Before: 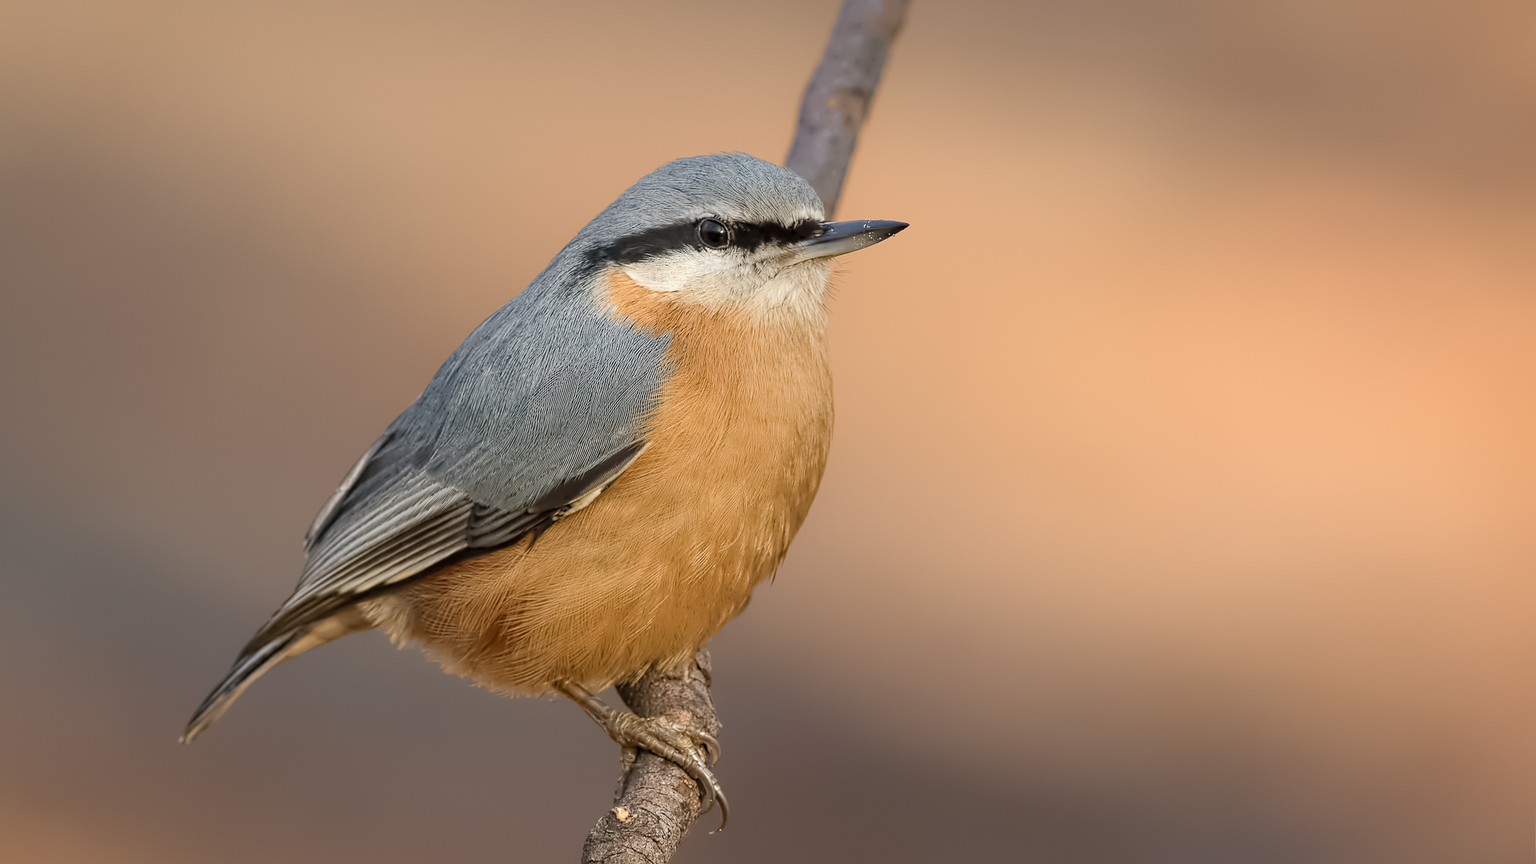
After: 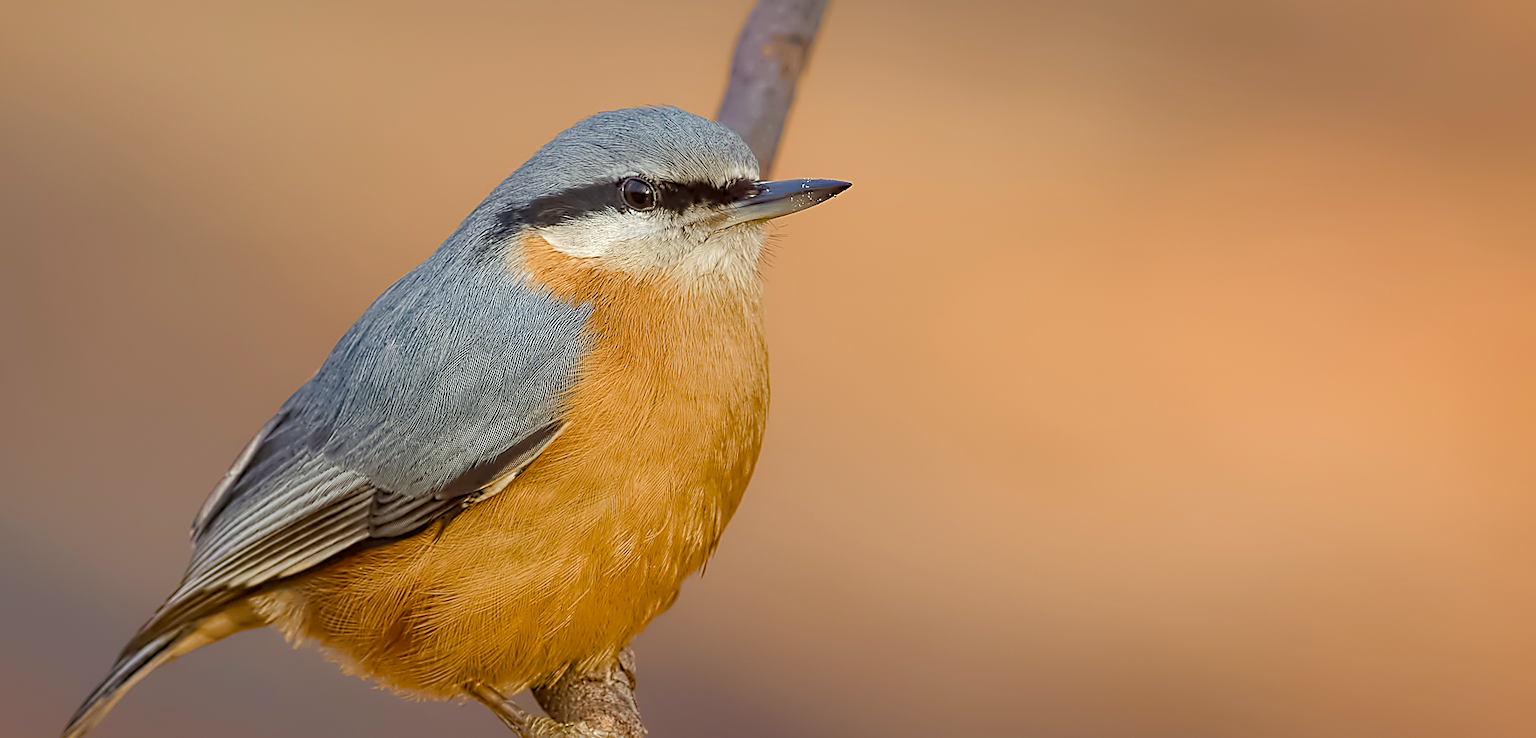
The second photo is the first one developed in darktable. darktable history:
color balance rgb: shadows lift › chroma 3.036%, shadows lift › hue 281.5°, perceptual saturation grading › global saturation 26.86%, perceptual saturation grading › highlights -28.389%, perceptual saturation grading › mid-tones 15.636%, perceptual saturation grading › shadows 33.273%, perceptual brilliance grading › global brilliance 2.884%, perceptual brilliance grading › highlights -3.036%, perceptual brilliance grading › shadows 3.692%, global vibrance 20%
crop: left 8.468%, top 6.537%, bottom 15.213%
tone equalizer: edges refinement/feathering 500, mask exposure compensation -1.57 EV, preserve details no
sharpen: on, module defaults
color correction: highlights a* -2.84, highlights b* -2.11, shadows a* 2.36, shadows b* 2.67
shadows and highlights: on, module defaults
